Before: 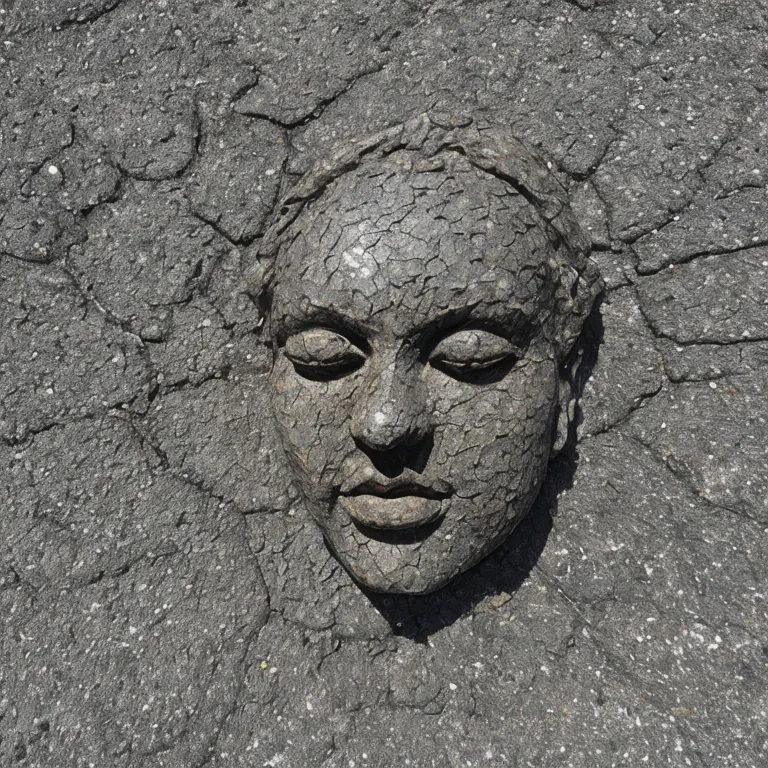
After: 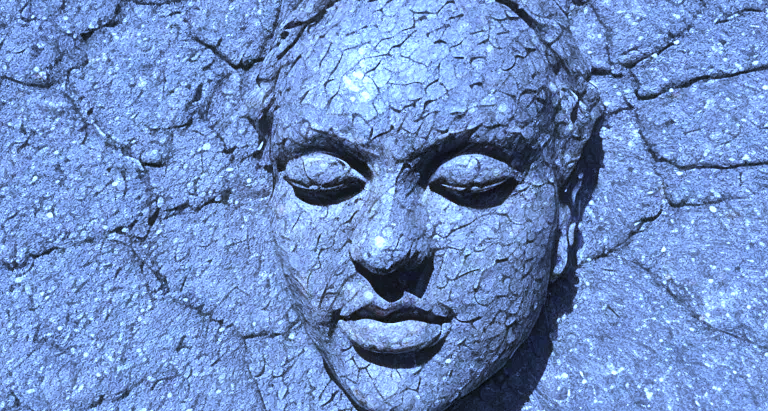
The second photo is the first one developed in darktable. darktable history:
crop and rotate: top 23.043%, bottom 23.437%
exposure: exposure 1 EV, compensate highlight preservation false
white balance: red 0.766, blue 1.537
